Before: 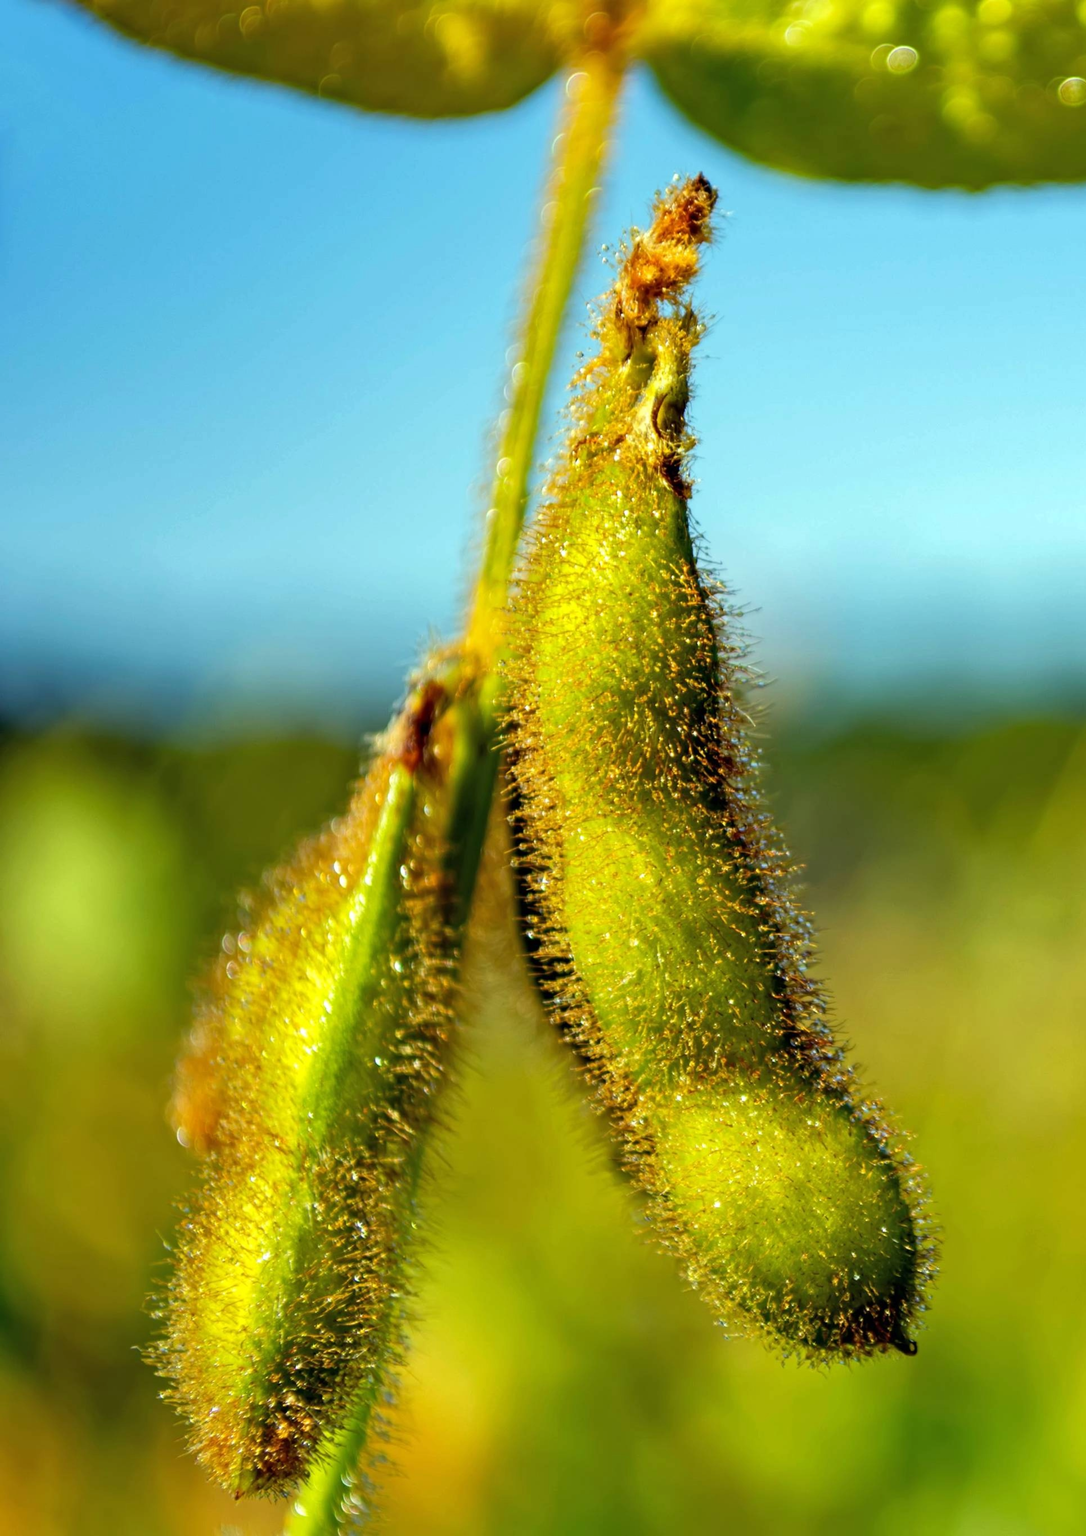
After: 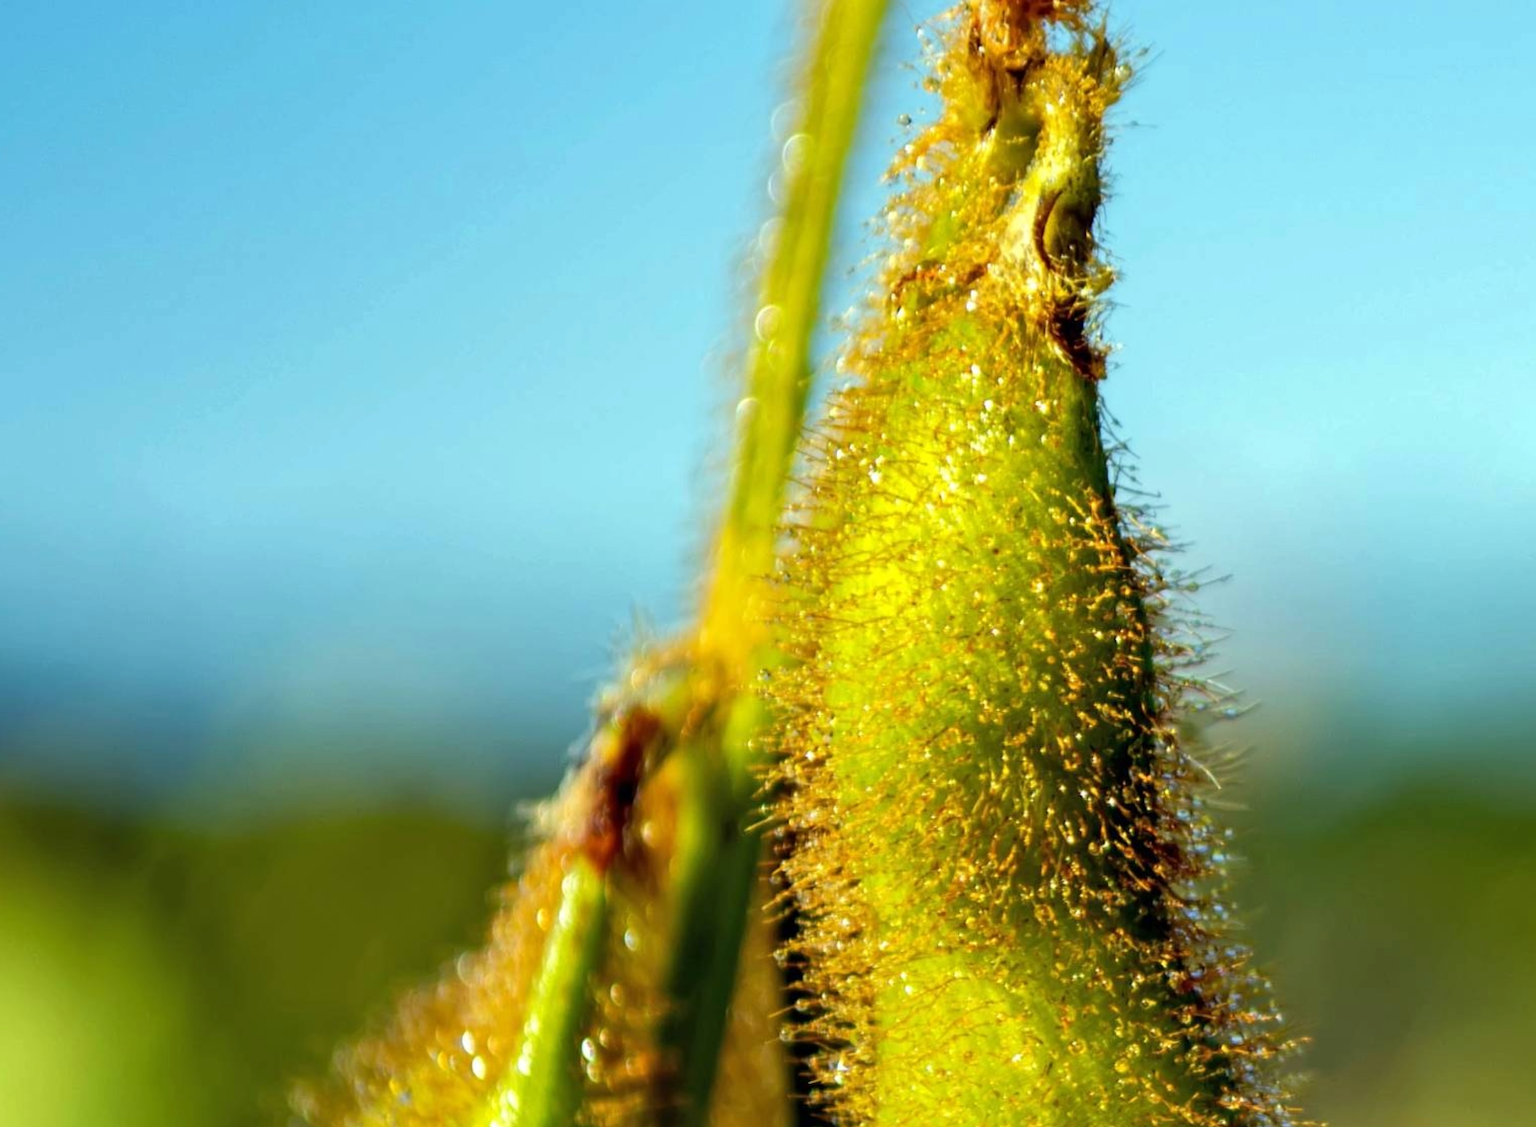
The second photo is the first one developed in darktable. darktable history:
crop: left 7.114%, top 18.756%, right 14.268%, bottom 40.435%
